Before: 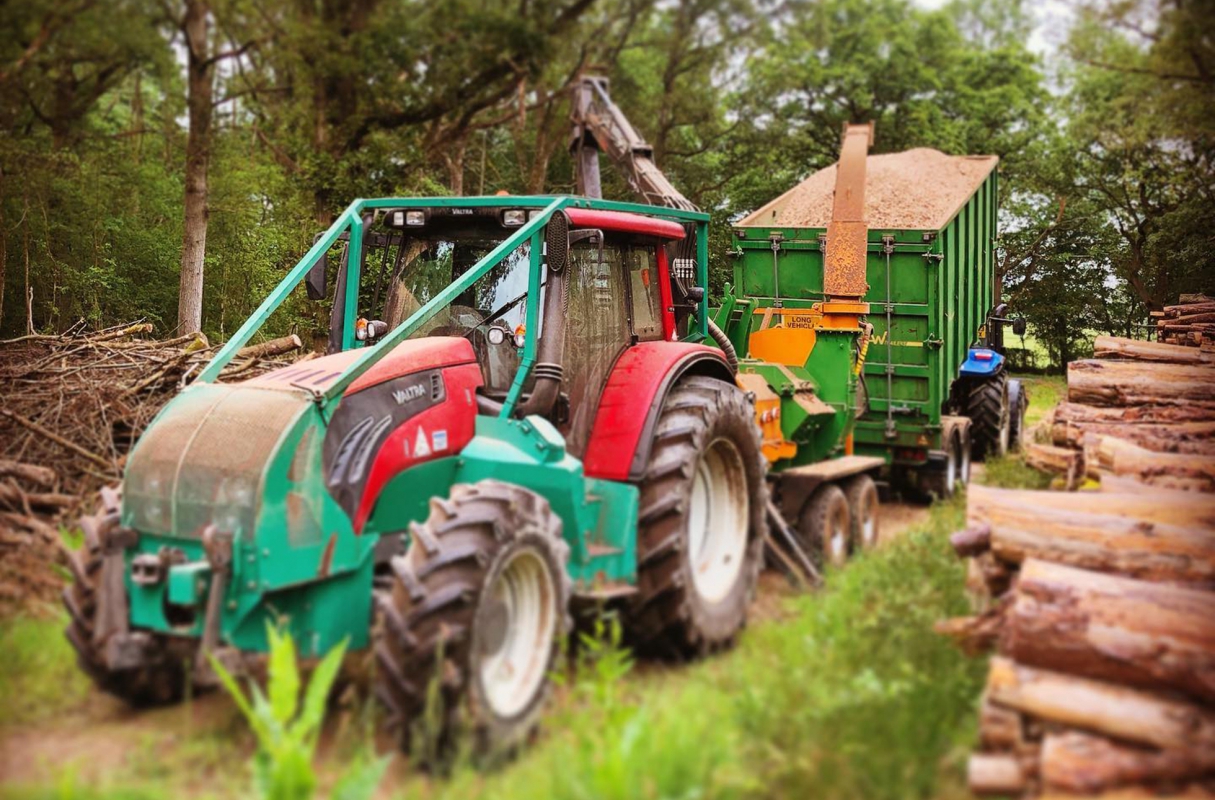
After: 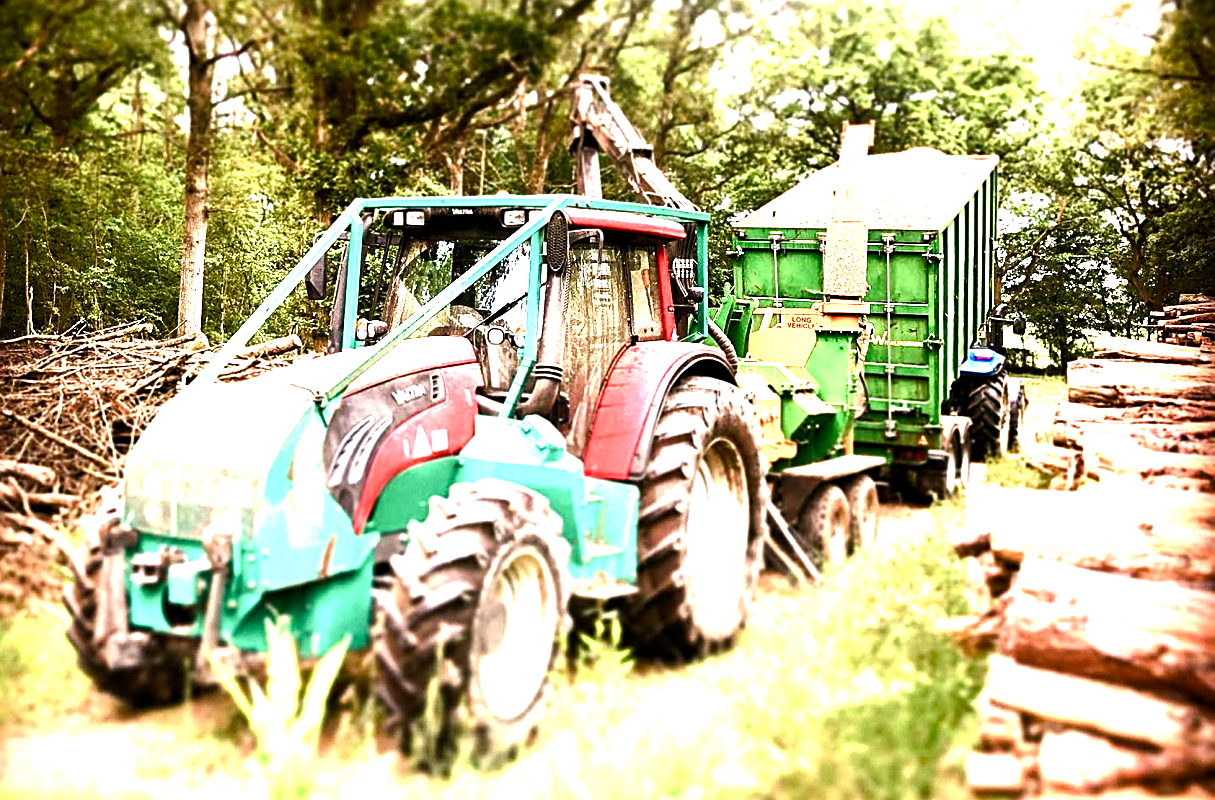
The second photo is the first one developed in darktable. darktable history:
sharpen: on, module defaults
tone equalizer: -8 EV -0.75 EV, -7 EV -0.7 EV, -6 EV -0.6 EV, -5 EV -0.4 EV, -3 EV 0.4 EV, -2 EV 0.6 EV, -1 EV 0.7 EV, +0 EV 0.75 EV, edges refinement/feathering 500, mask exposure compensation -1.57 EV, preserve details no
color balance rgb: shadows lift › chroma 2.79%, shadows lift › hue 190.66°, power › hue 171.85°, highlights gain › chroma 2.16%, highlights gain › hue 75.26°, global offset › luminance -0.51%, perceptual saturation grading › highlights -33.8%, perceptual saturation grading › mid-tones 14.98%, perceptual saturation grading › shadows 48.43%, perceptual brilliance grading › highlights 15.68%, perceptual brilliance grading › mid-tones 6.62%, perceptual brilliance grading › shadows -14.98%, global vibrance 11.32%, contrast 5.05%
exposure: black level correction 0, exposure 1.1 EV, compensate exposure bias true, compensate highlight preservation false
